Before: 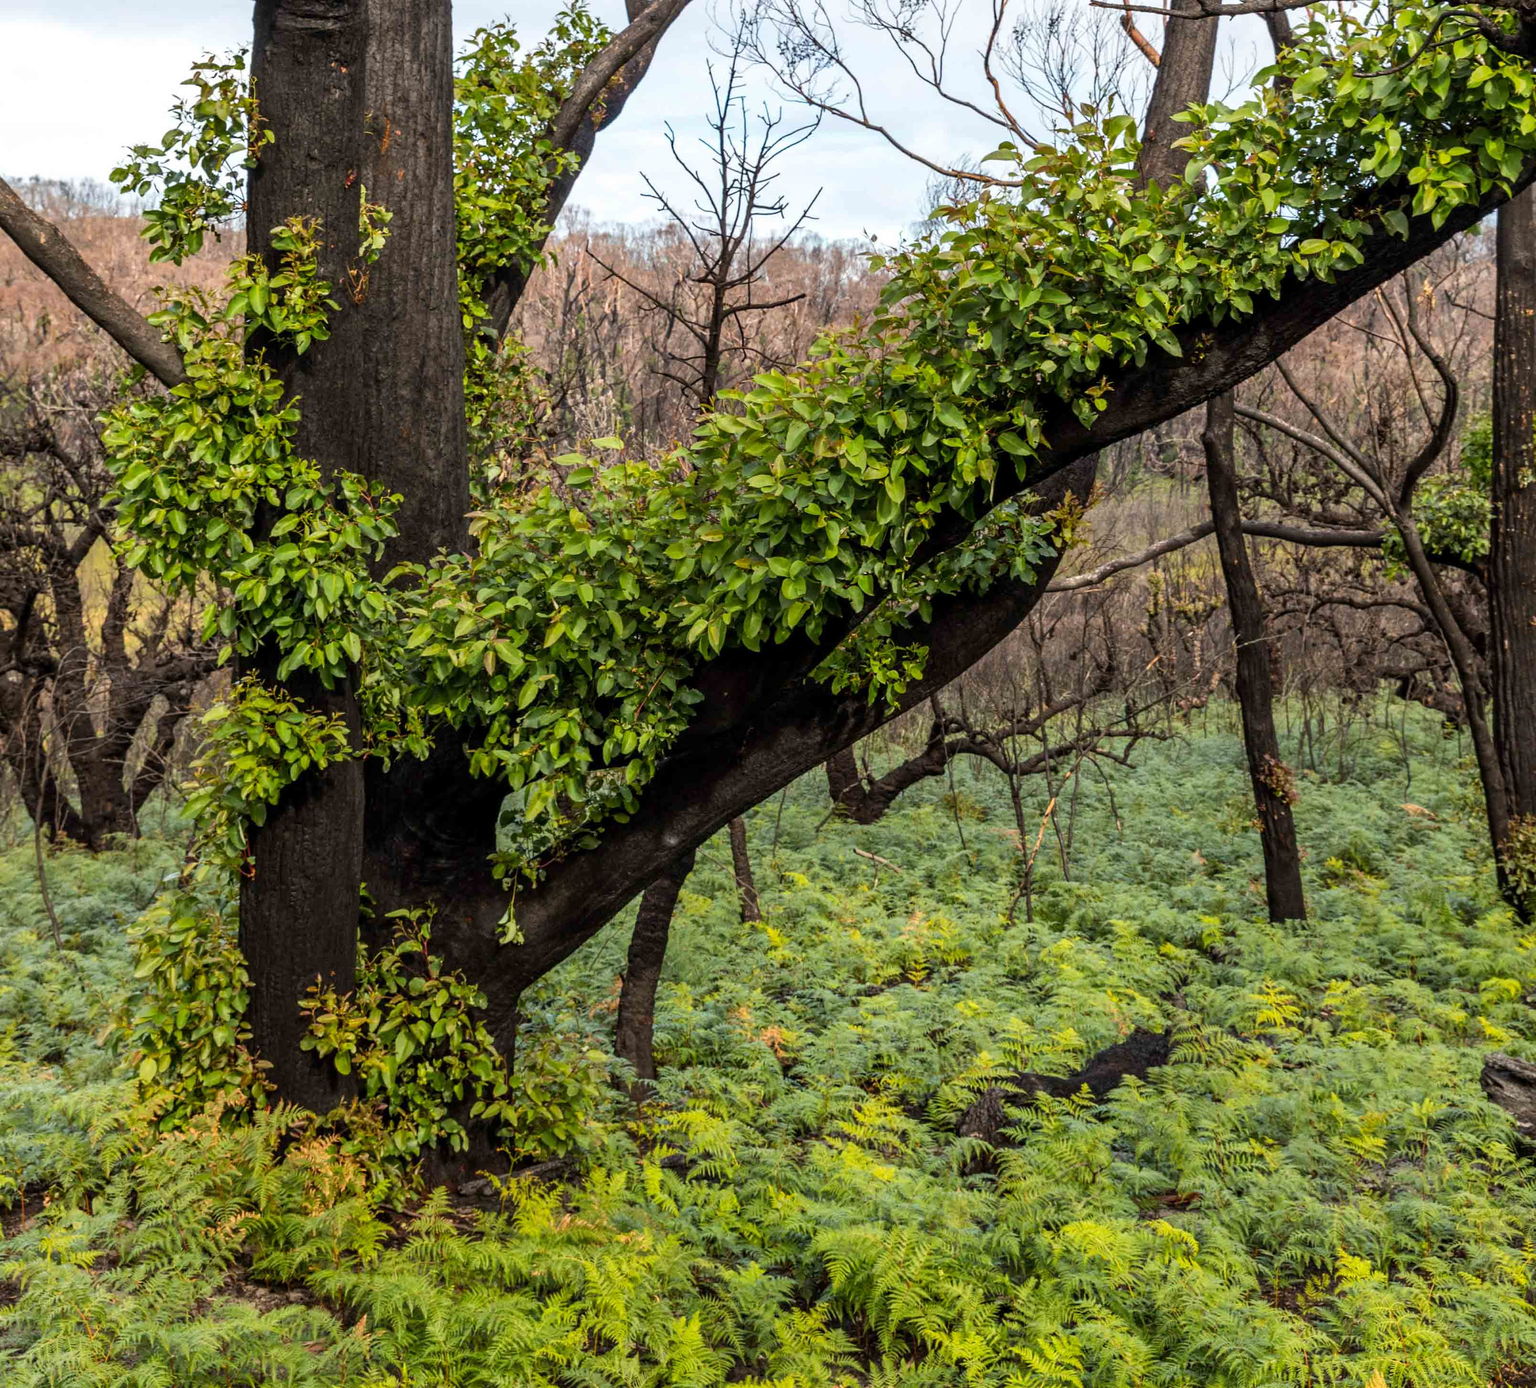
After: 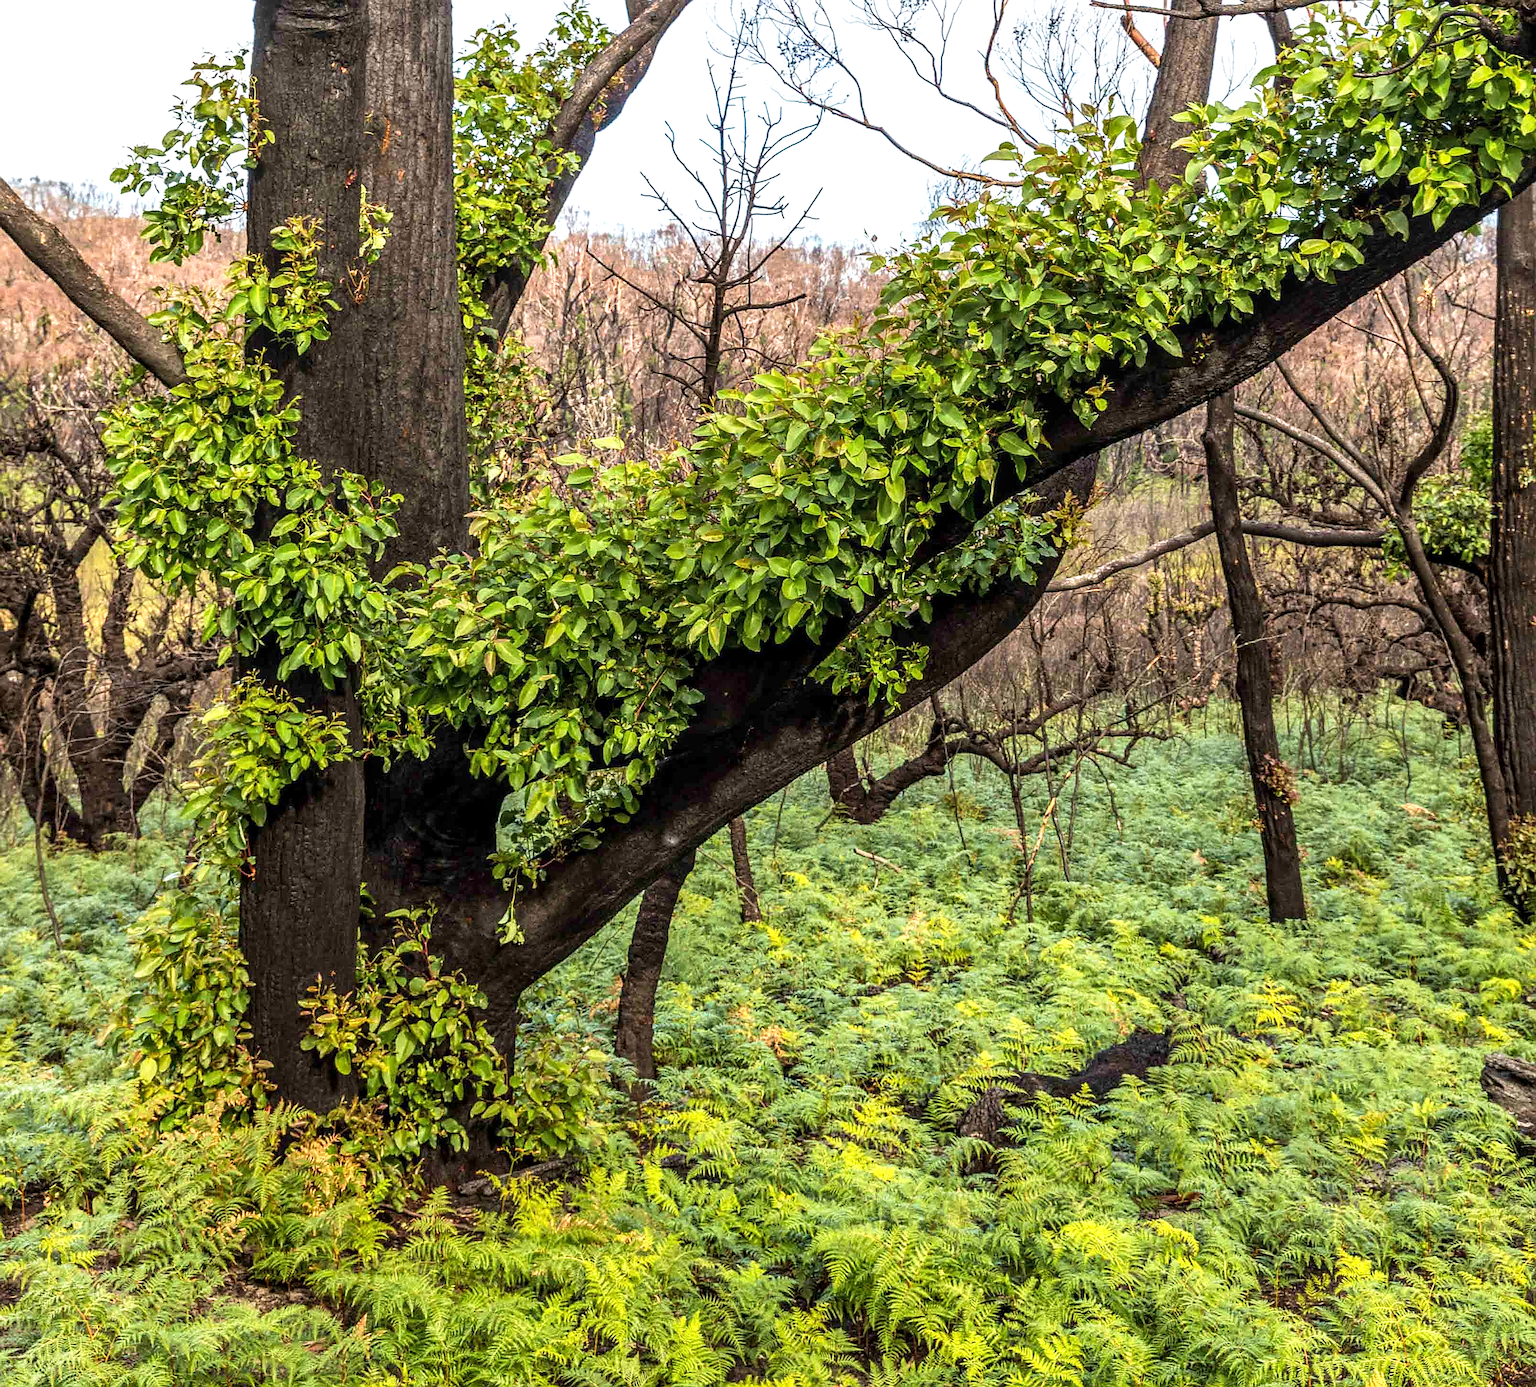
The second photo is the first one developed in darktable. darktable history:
exposure: exposure 0.606 EV, compensate exposure bias true, compensate highlight preservation false
sharpen: radius 1.379, amount 1.257, threshold 0.63
velvia: on, module defaults
local contrast: on, module defaults
